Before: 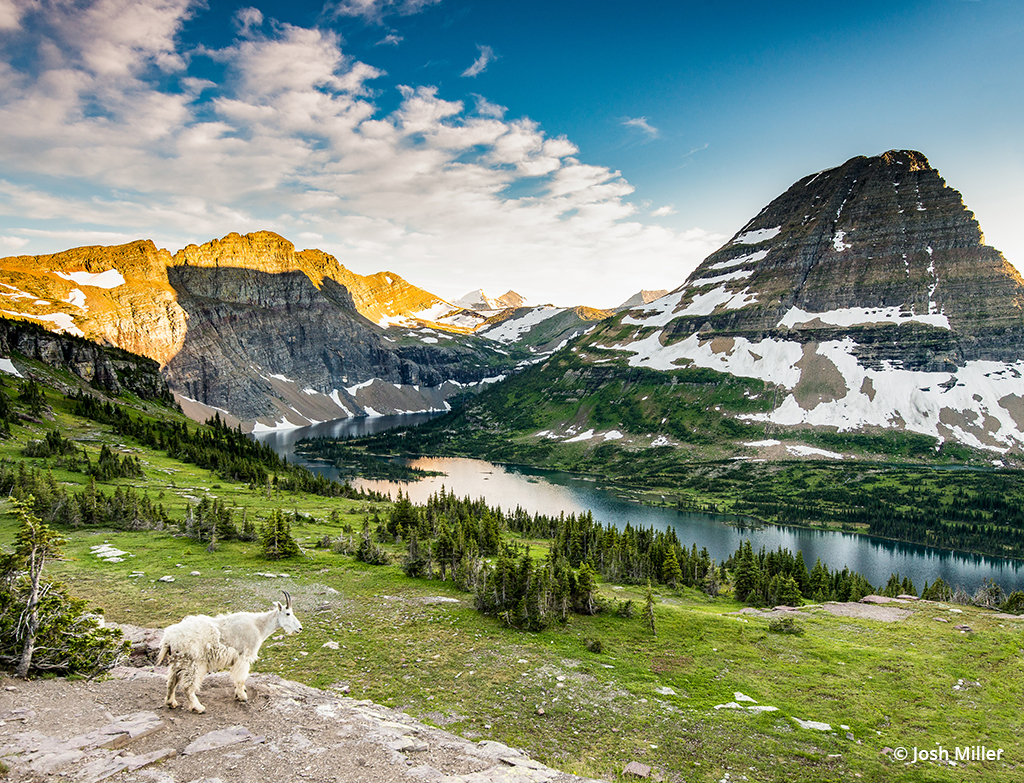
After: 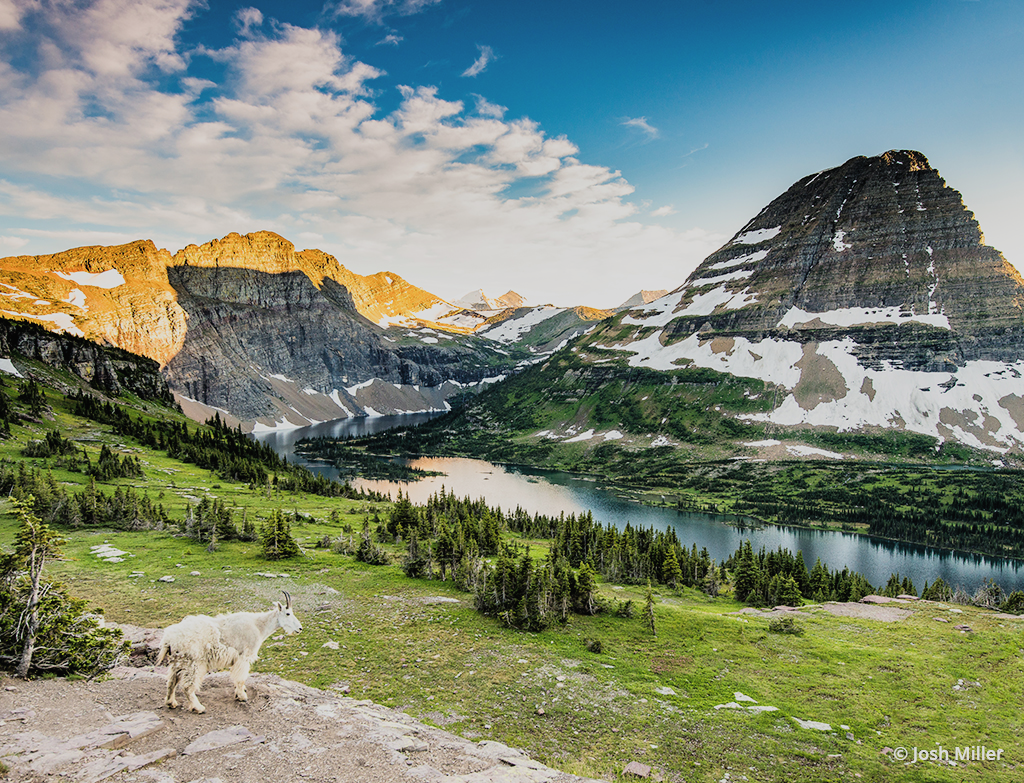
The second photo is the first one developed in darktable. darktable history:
filmic rgb: black relative exposure -7.92 EV, white relative exposure 4.13 EV, threshold 3 EV, hardness 4.02, latitude 51.22%, contrast 1.013, shadows ↔ highlights balance 5.35%, color science v5 (2021), contrast in shadows safe, contrast in highlights safe, enable highlight reconstruction true
exposure: black level correction -0.008, exposure 0.067 EV, compensate highlight preservation false
